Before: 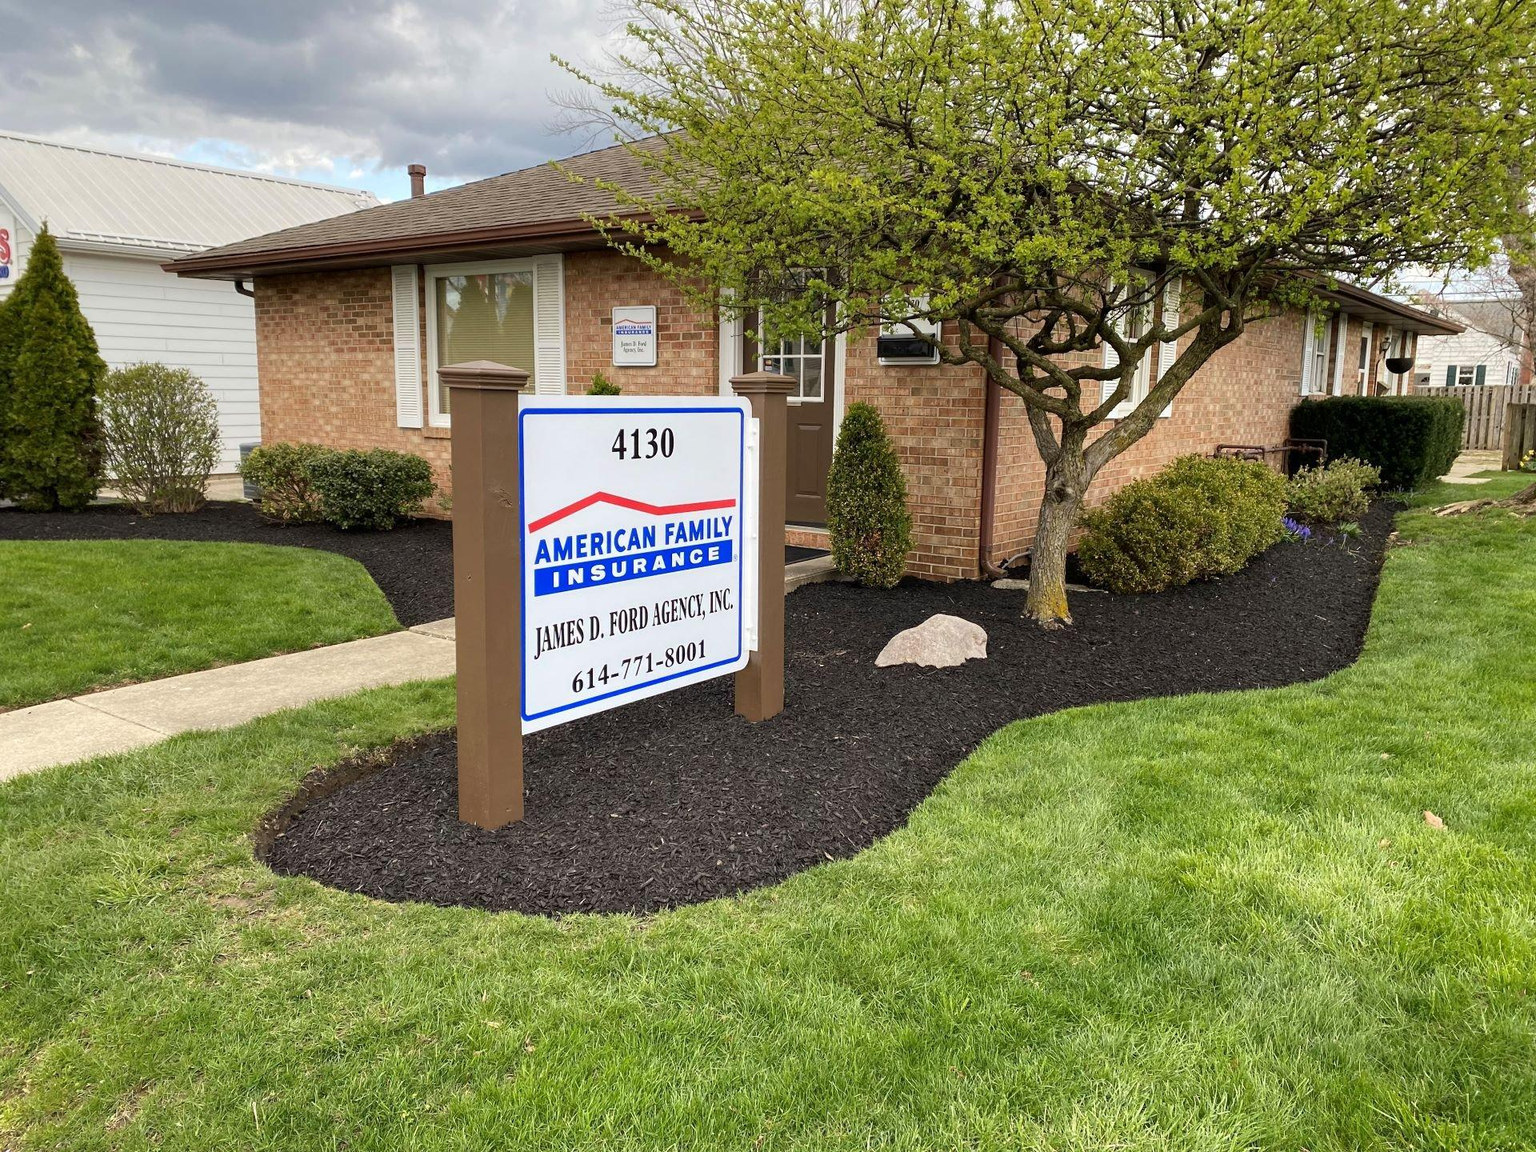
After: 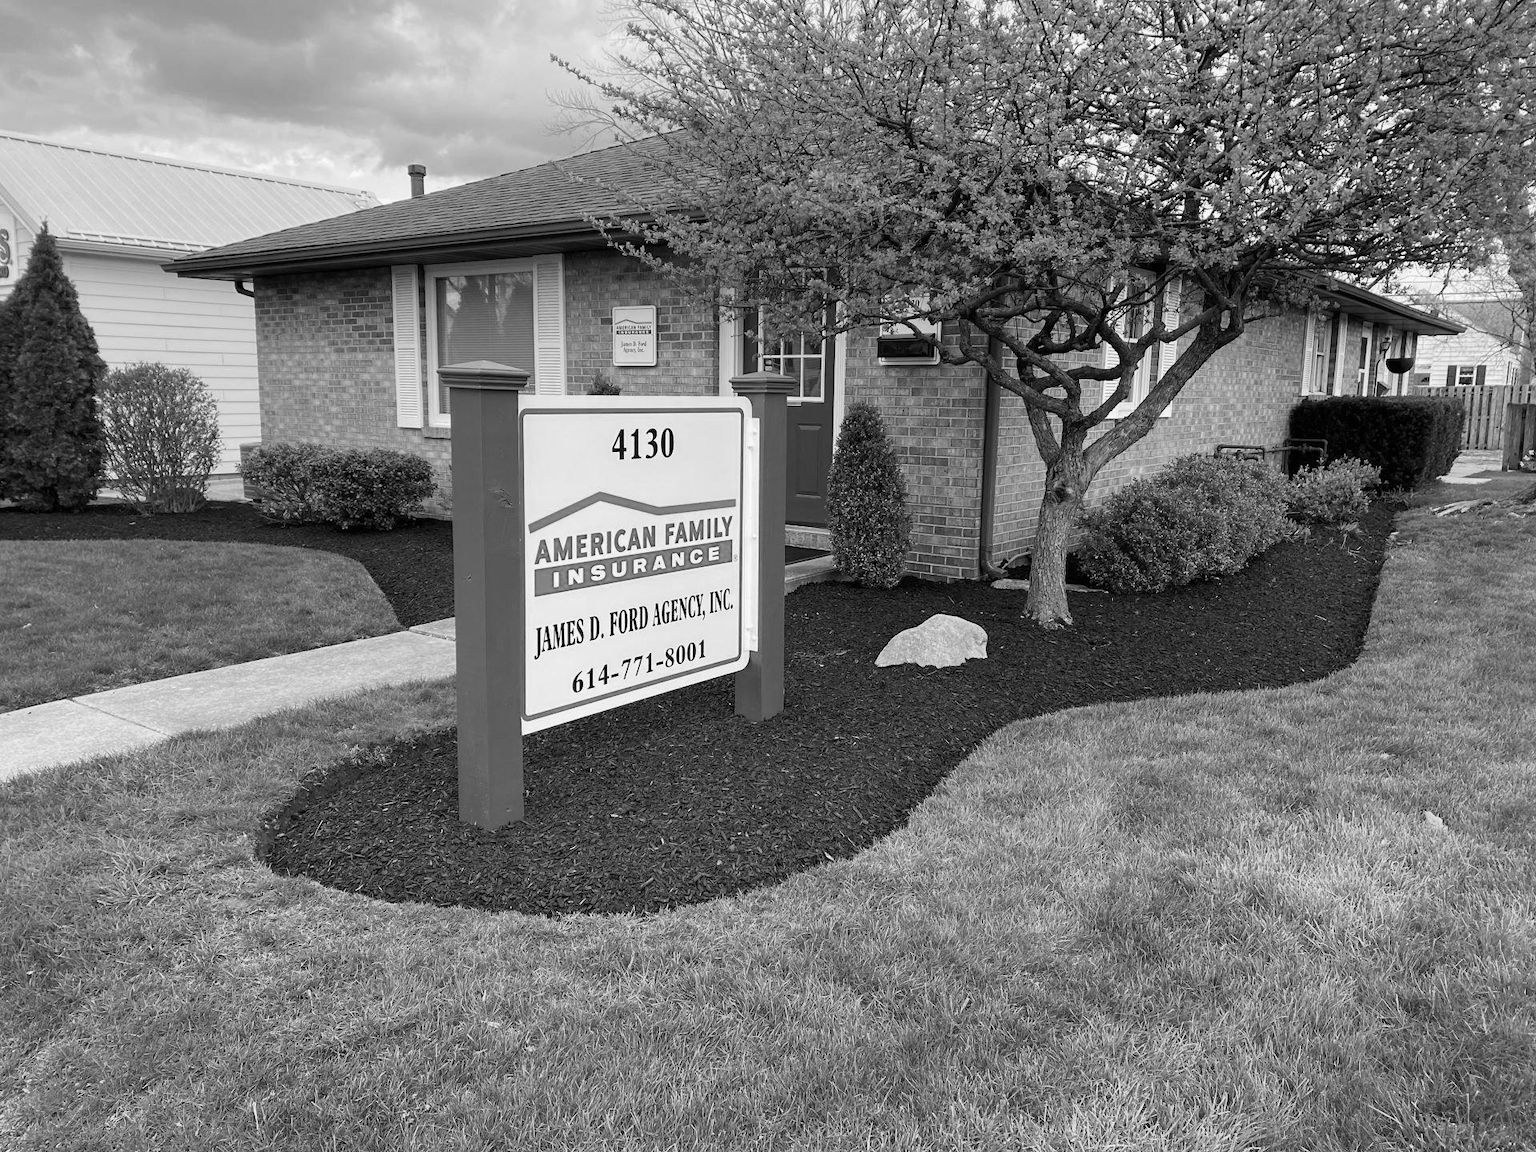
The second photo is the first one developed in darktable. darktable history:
color calibration: output gray [0.267, 0.423, 0.261, 0], illuminant same as pipeline (D50), adaptation none (bypass)
